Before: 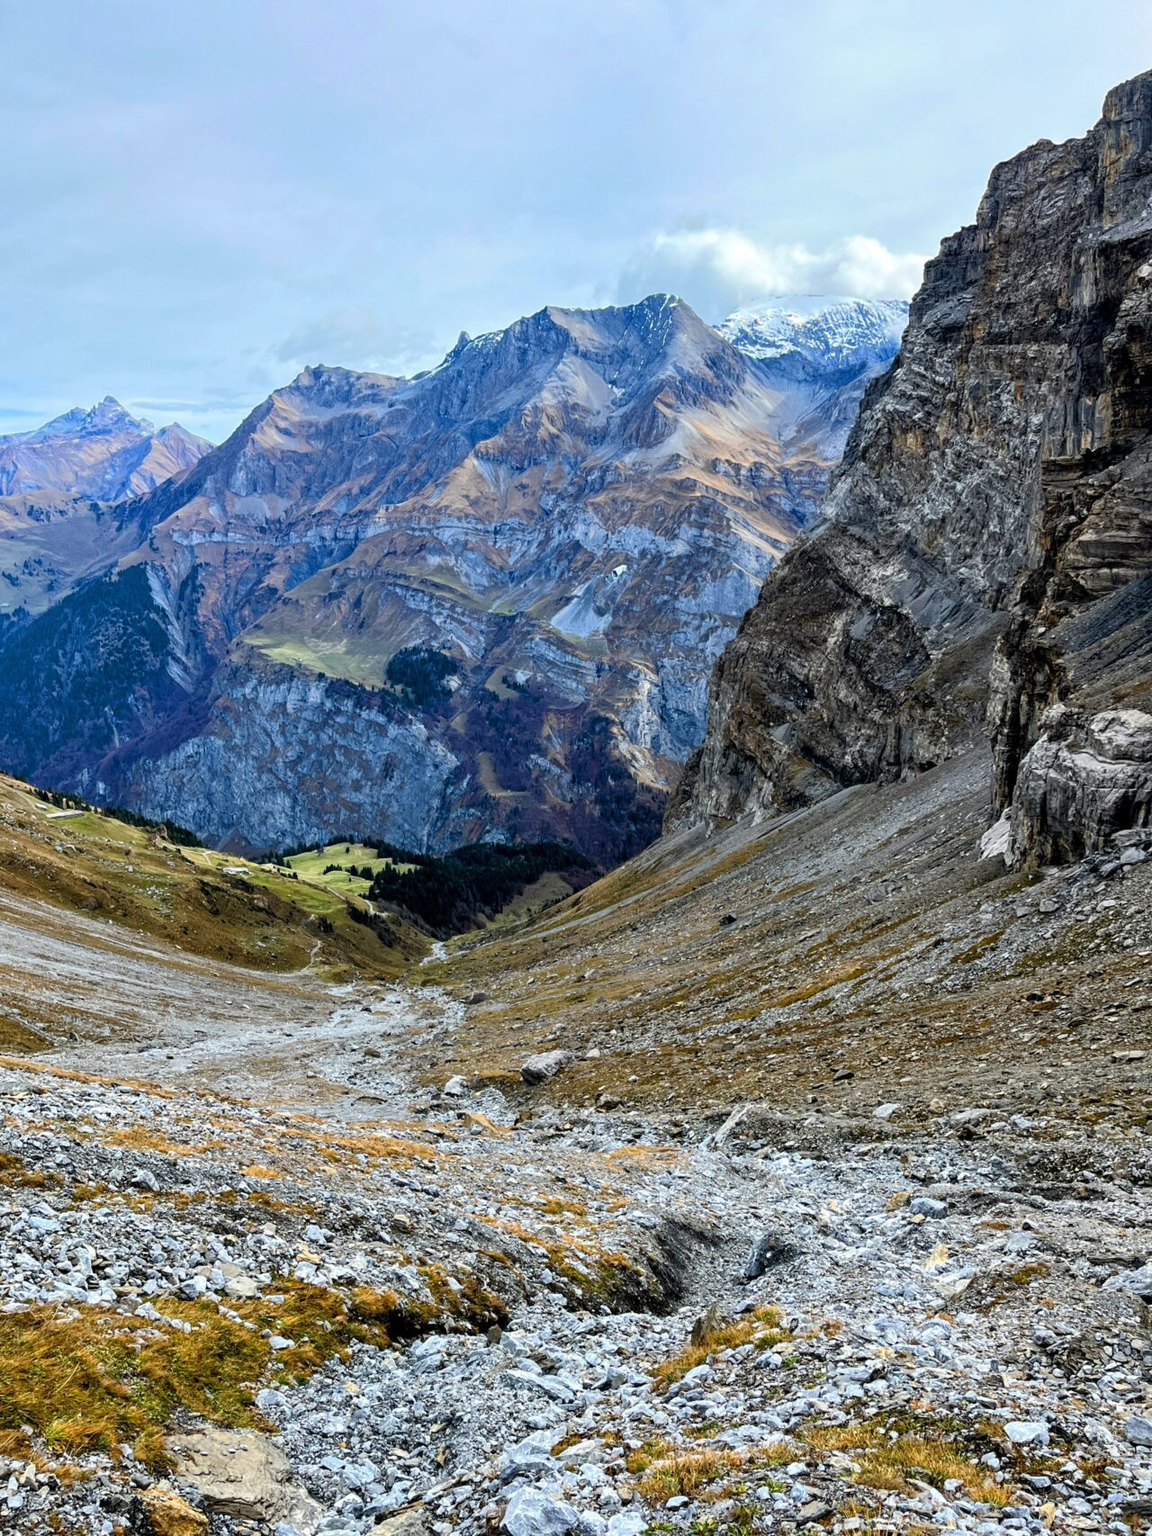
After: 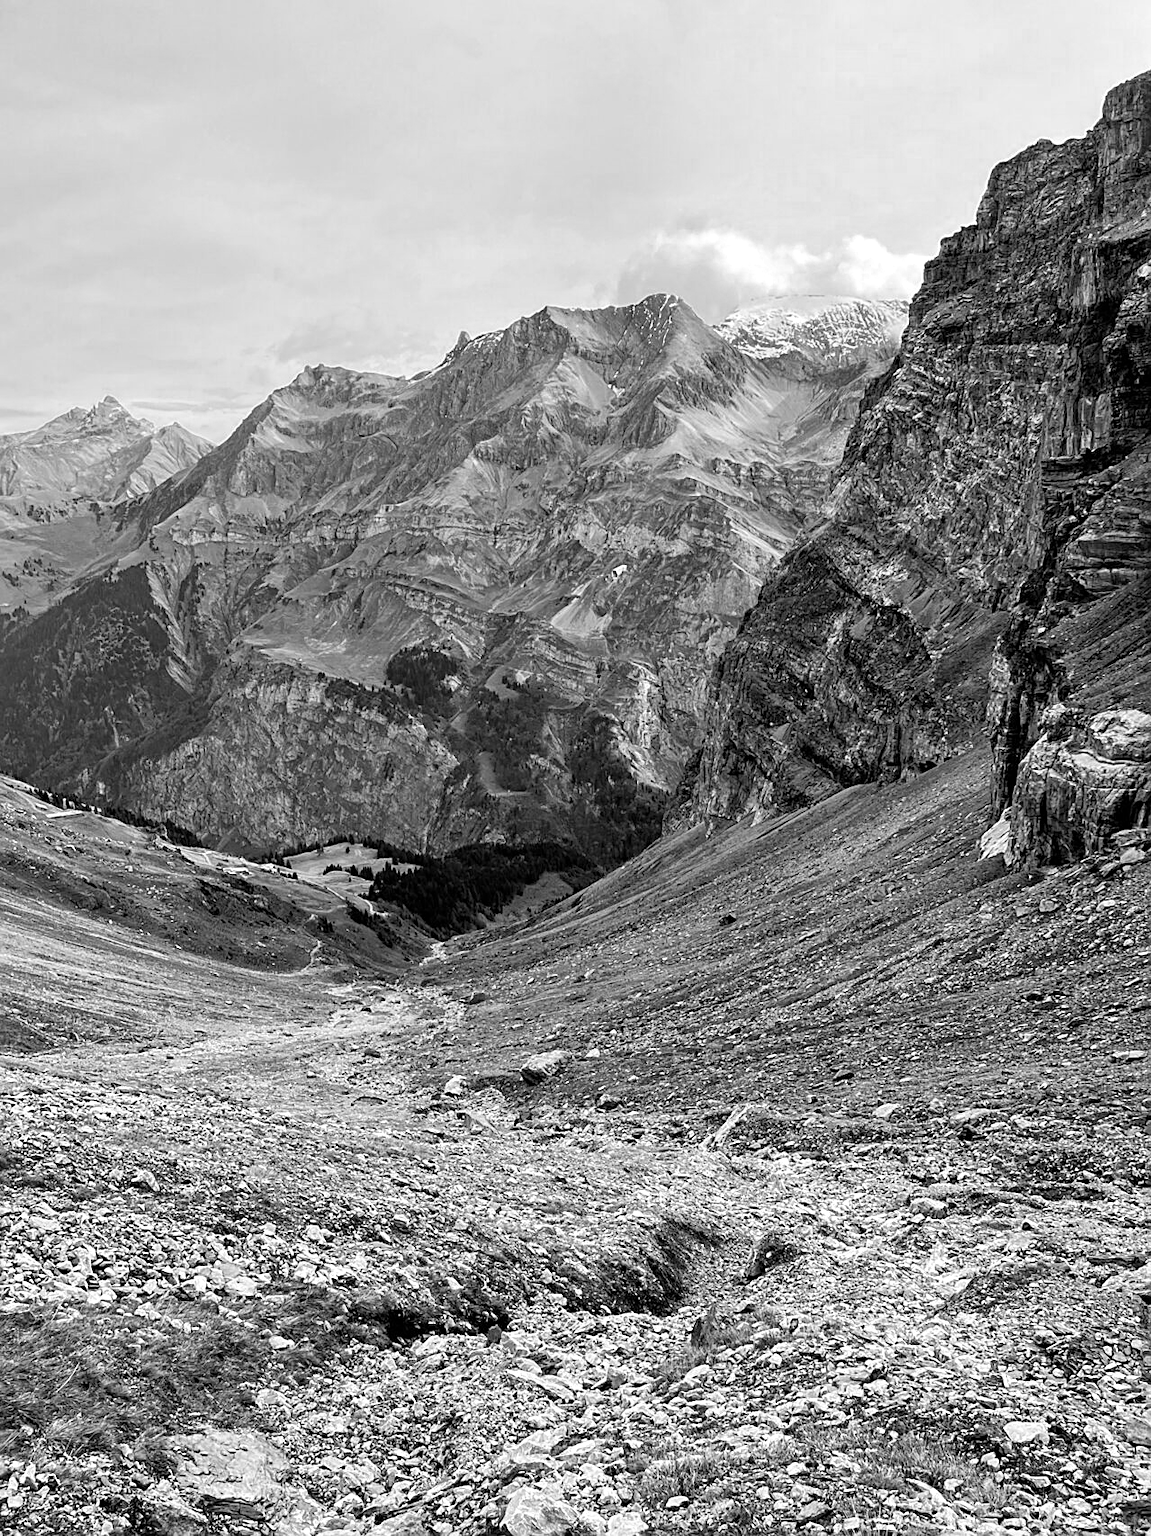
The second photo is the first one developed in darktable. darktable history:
exposure: exposure 0.197 EV, compensate highlight preservation false
color zones: curves: ch0 [(0.035, 0.242) (0.25, 0.5) (0.384, 0.214) (0.488, 0.255) (0.75, 0.5)]; ch1 [(0.063, 0.379) (0.25, 0.5) (0.354, 0.201) (0.489, 0.085) (0.729, 0.271)]; ch2 [(0.25, 0.5) (0.38, 0.517) (0.442, 0.51) (0.735, 0.456)]
sharpen: on, module defaults
monochrome: on, module defaults
